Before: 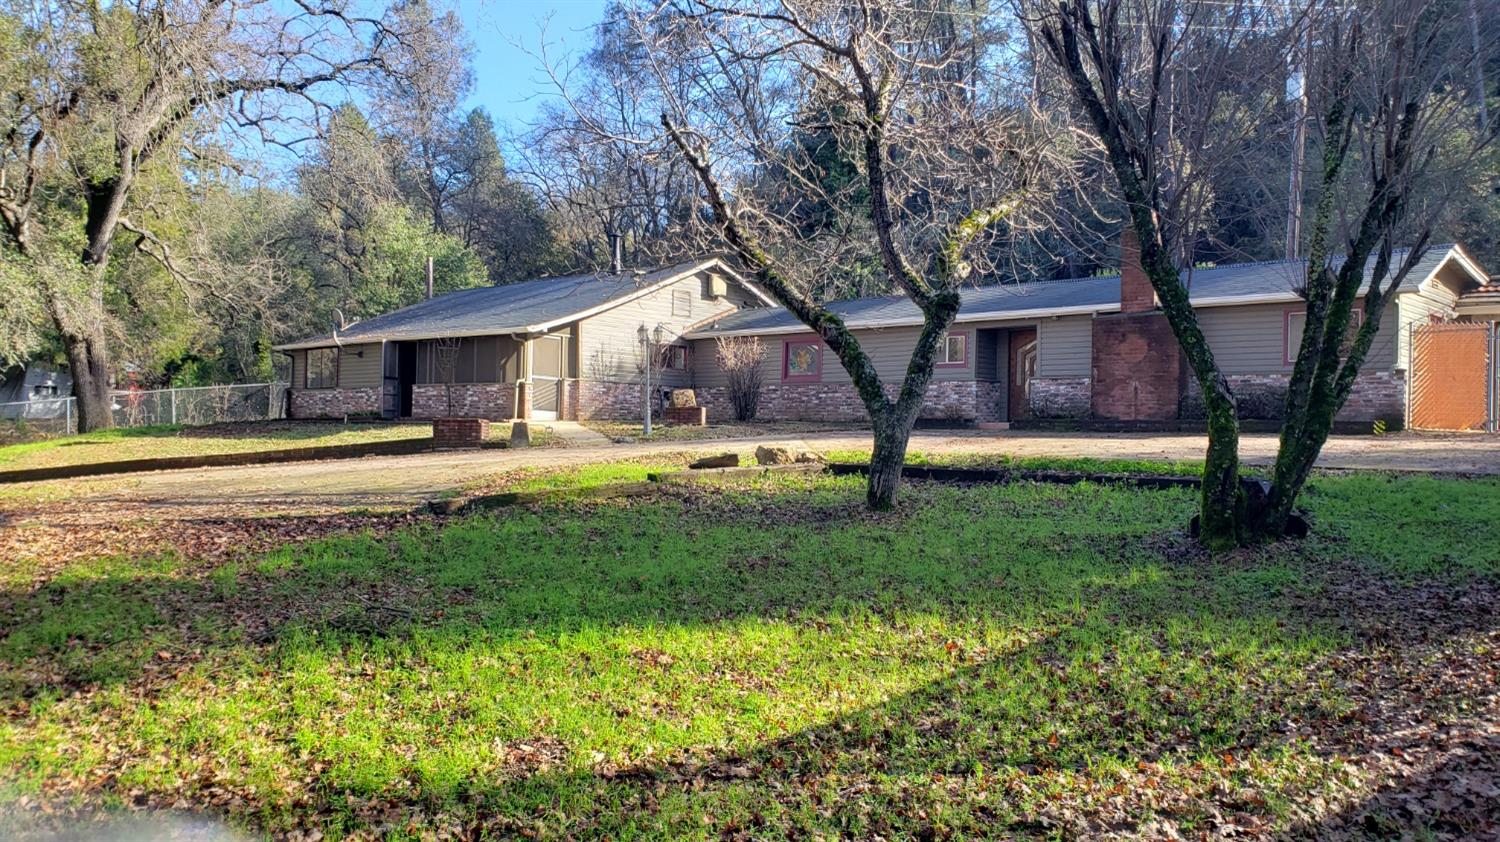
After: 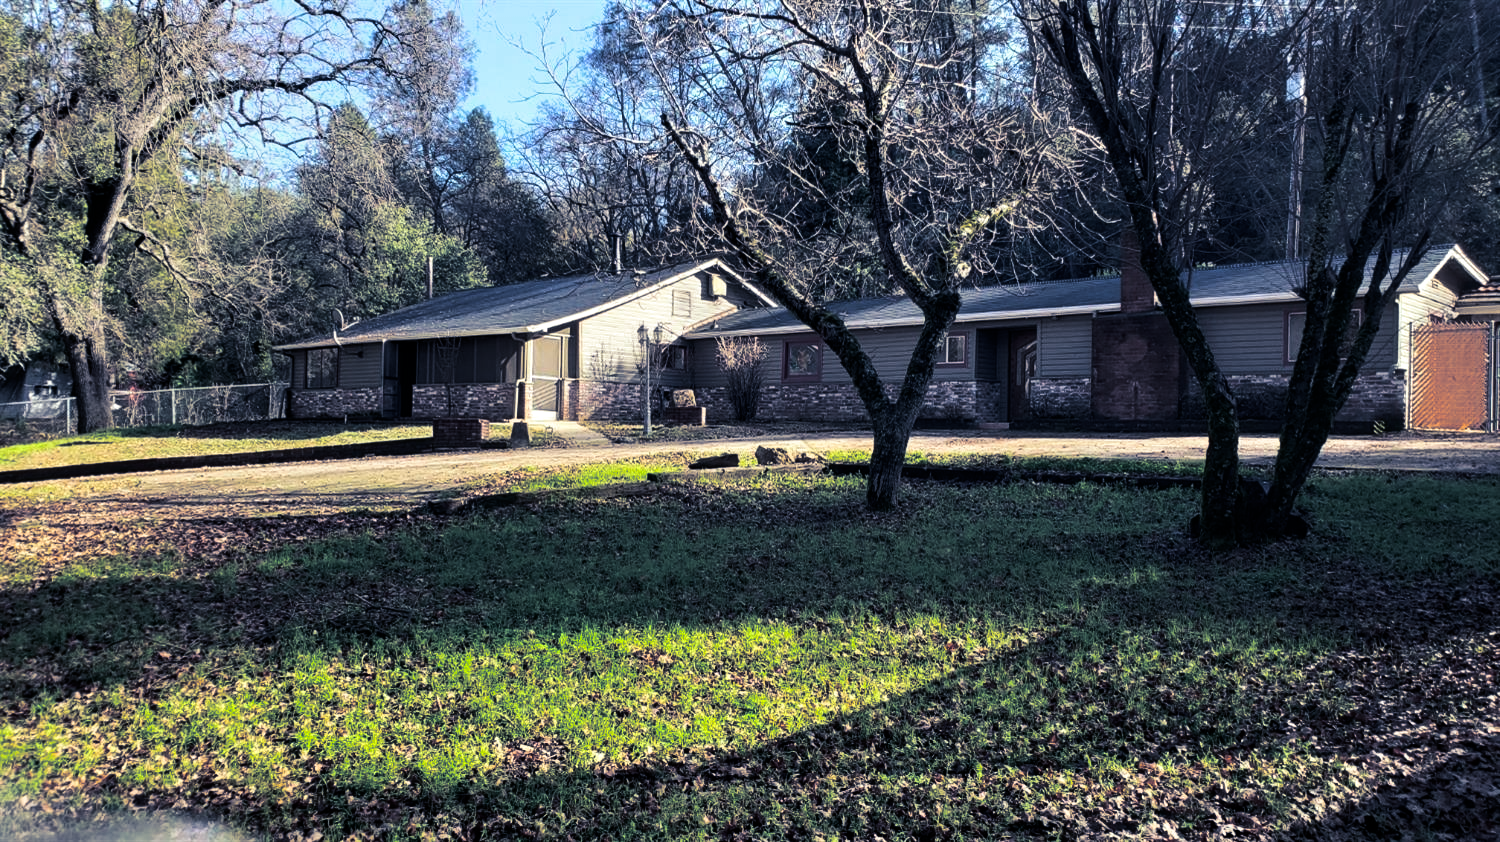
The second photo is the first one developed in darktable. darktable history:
split-toning: shadows › hue 230.4°
tone equalizer: -8 EV -1.08 EV, -7 EV -1.01 EV, -6 EV -0.867 EV, -5 EV -0.578 EV, -3 EV 0.578 EV, -2 EV 0.867 EV, -1 EV 1.01 EV, +0 EV 1.08 EV, edges refinement/feathering 500, mask exposure compensation -1.57 EV, preserve details no
shadows and highlights: shadows -30, highlights 30
color balance rgb: perceptual saturation grading › global saturation 10%
exposure: black level correction 0, exposure -0.766 EV, compensate highlight preservation false
